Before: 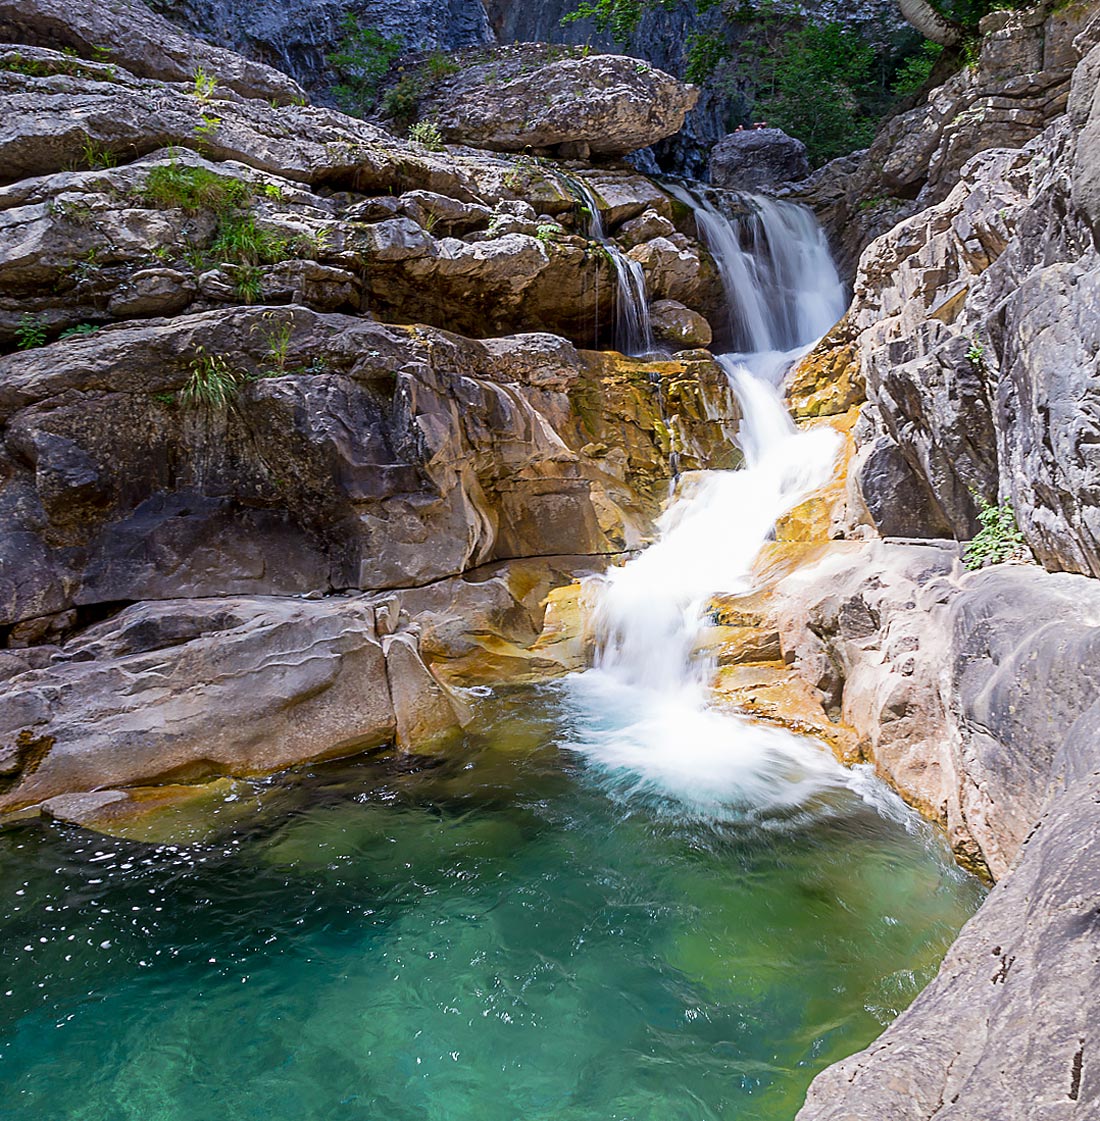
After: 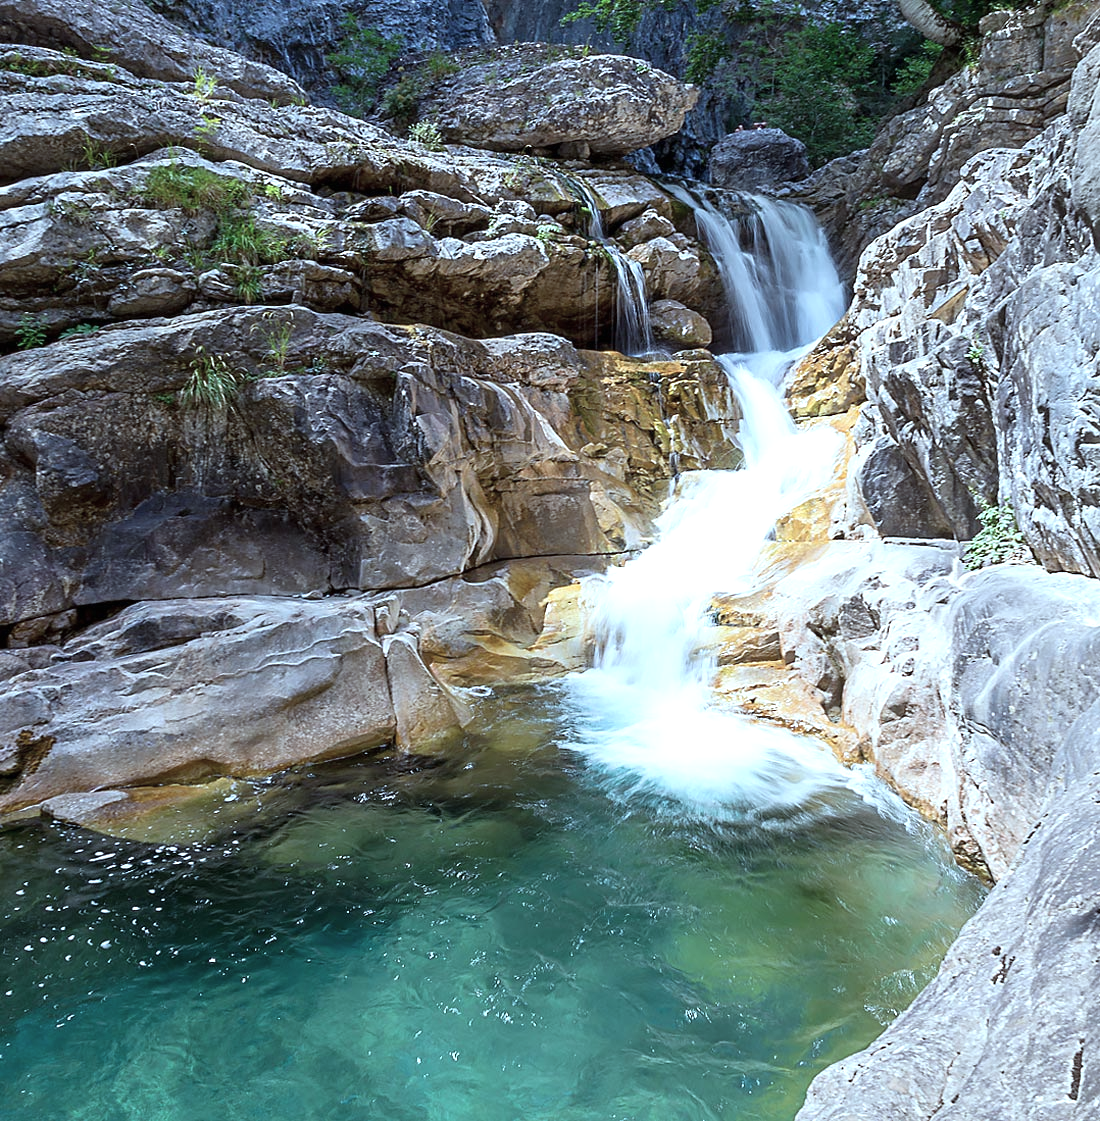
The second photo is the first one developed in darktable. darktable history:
exposure: black level correction 0, exposure 0.5 EV, compensate highlight preservation false
color correction: highlights a* -12.64, highlights b* -18.1, saturation 0.7
